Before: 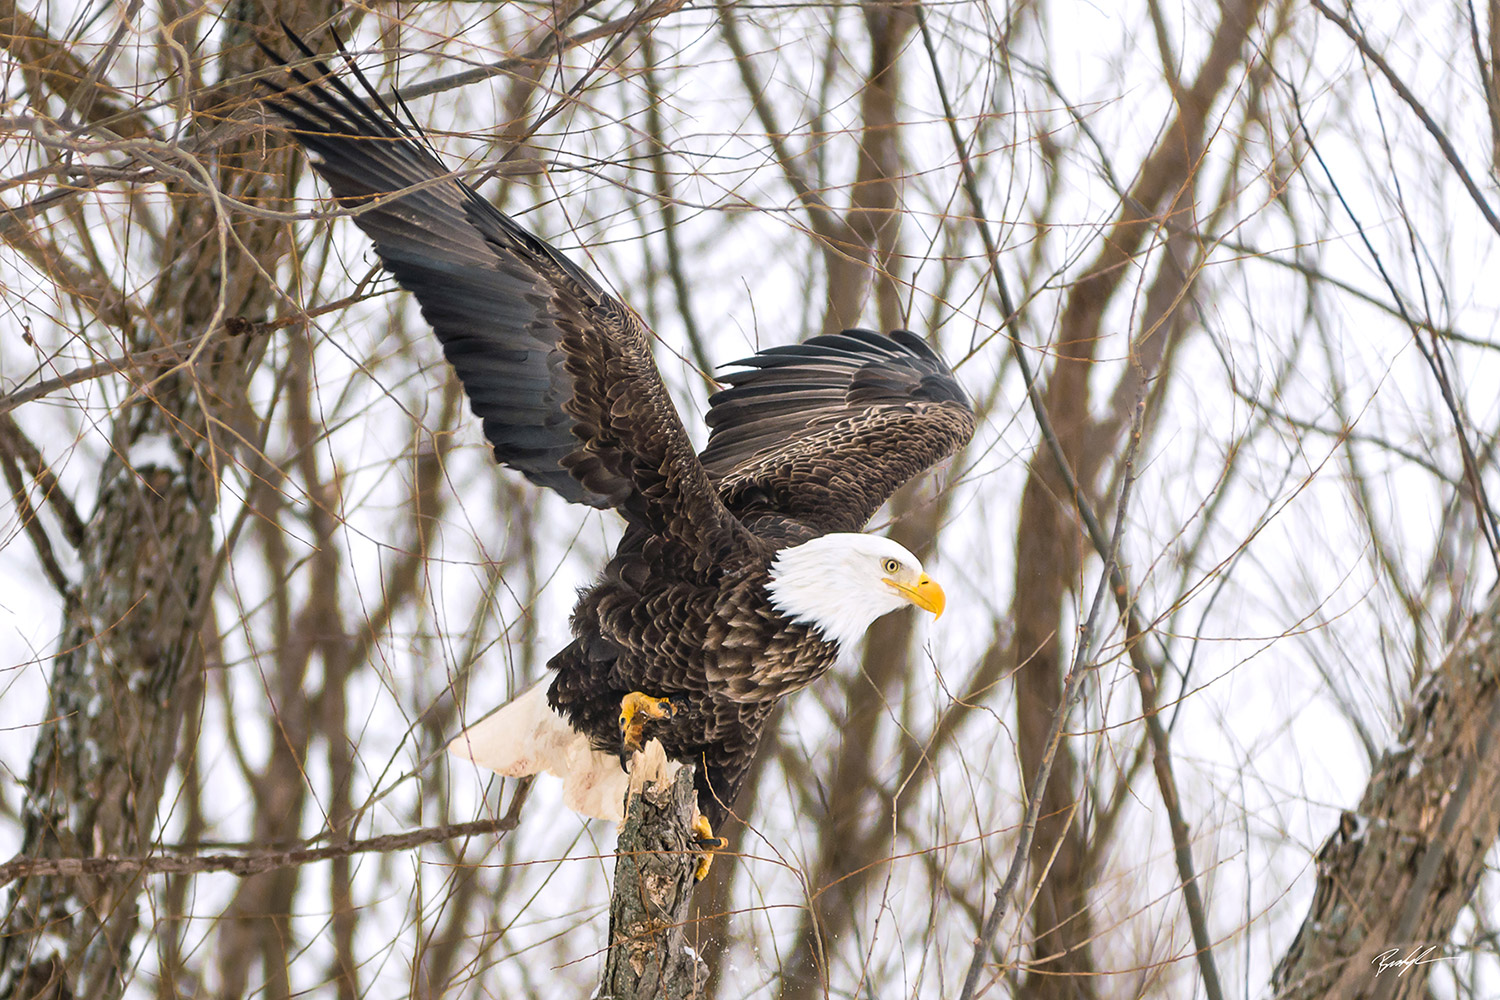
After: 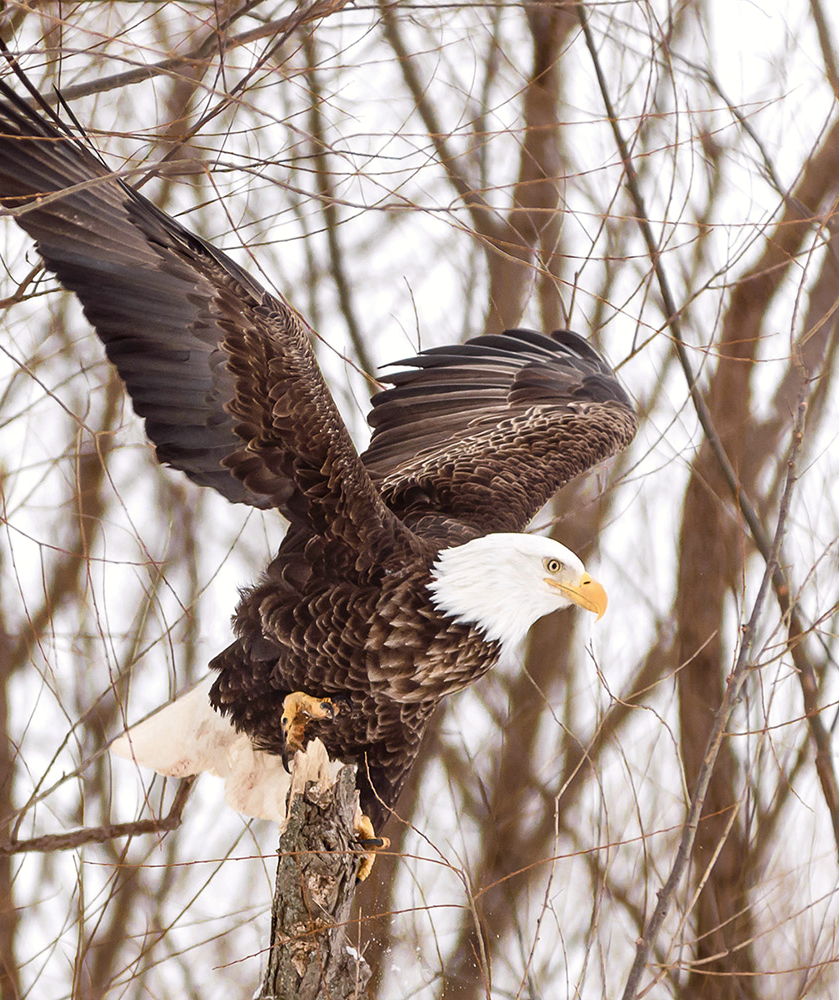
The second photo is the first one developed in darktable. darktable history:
color balance rgb: power › chroma 1.556%, power › hue 26.46°, perceptual saturation grading › global saturation -9.572%, perceptual saturation grading › highlights -26.531%, perceptual saturation grading › shadows 21.897%
crop and rotate: left 22.537%, right 21.51%
